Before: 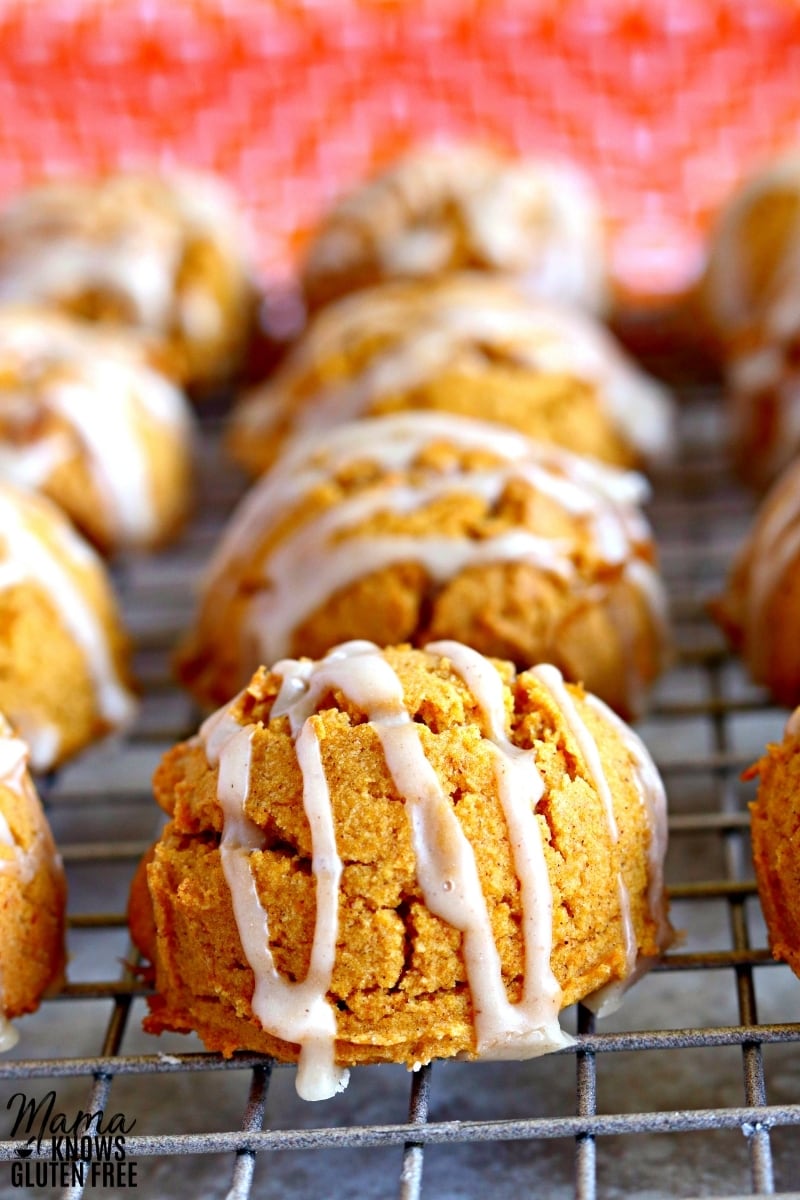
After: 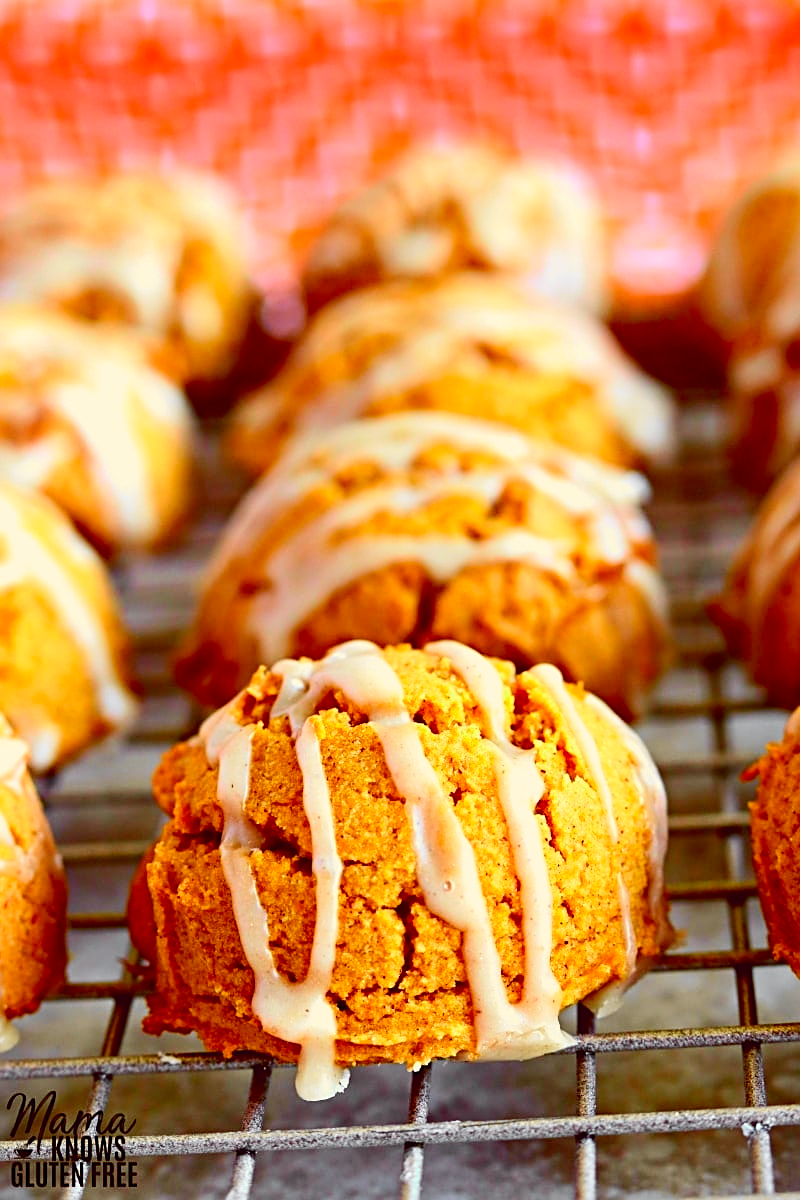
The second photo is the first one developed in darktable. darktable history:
tone curve: curves: ch0 [(0, 0) (0.071, 0.047) (0.266, 0.26) (0.491, 0.552) (0.753, 0.818) (1, 0.983)]; ch1 [(0, 0) (0.346, 0.307) (0.408, 0.369) (0.463, 0.443) (0.482, 0.493) (0.502, 0.5) (0.517, 0.518) (0.546, 0.576) (0.588, 0.643) (0.651, 0.709) (1, 1)]; ch2 [(0, 0) (0.346, 0.34) (0.434, 0.46) (0.485, 0.494) (0.5, 0.494) (0.517, 0.503) (0.535, 0.545) (0.583, 0.624) (0.625, 0.678) (1, 1)], color space Lab, independent channels, preserve colors none
sharpen: on, module defaults
color balance: lift [1.001, 1.007, 1, 0.993], gamma [1.023, 1.026, 1.01, 0.974], gain [0.964, 1.059, 1.073, 0.927]
